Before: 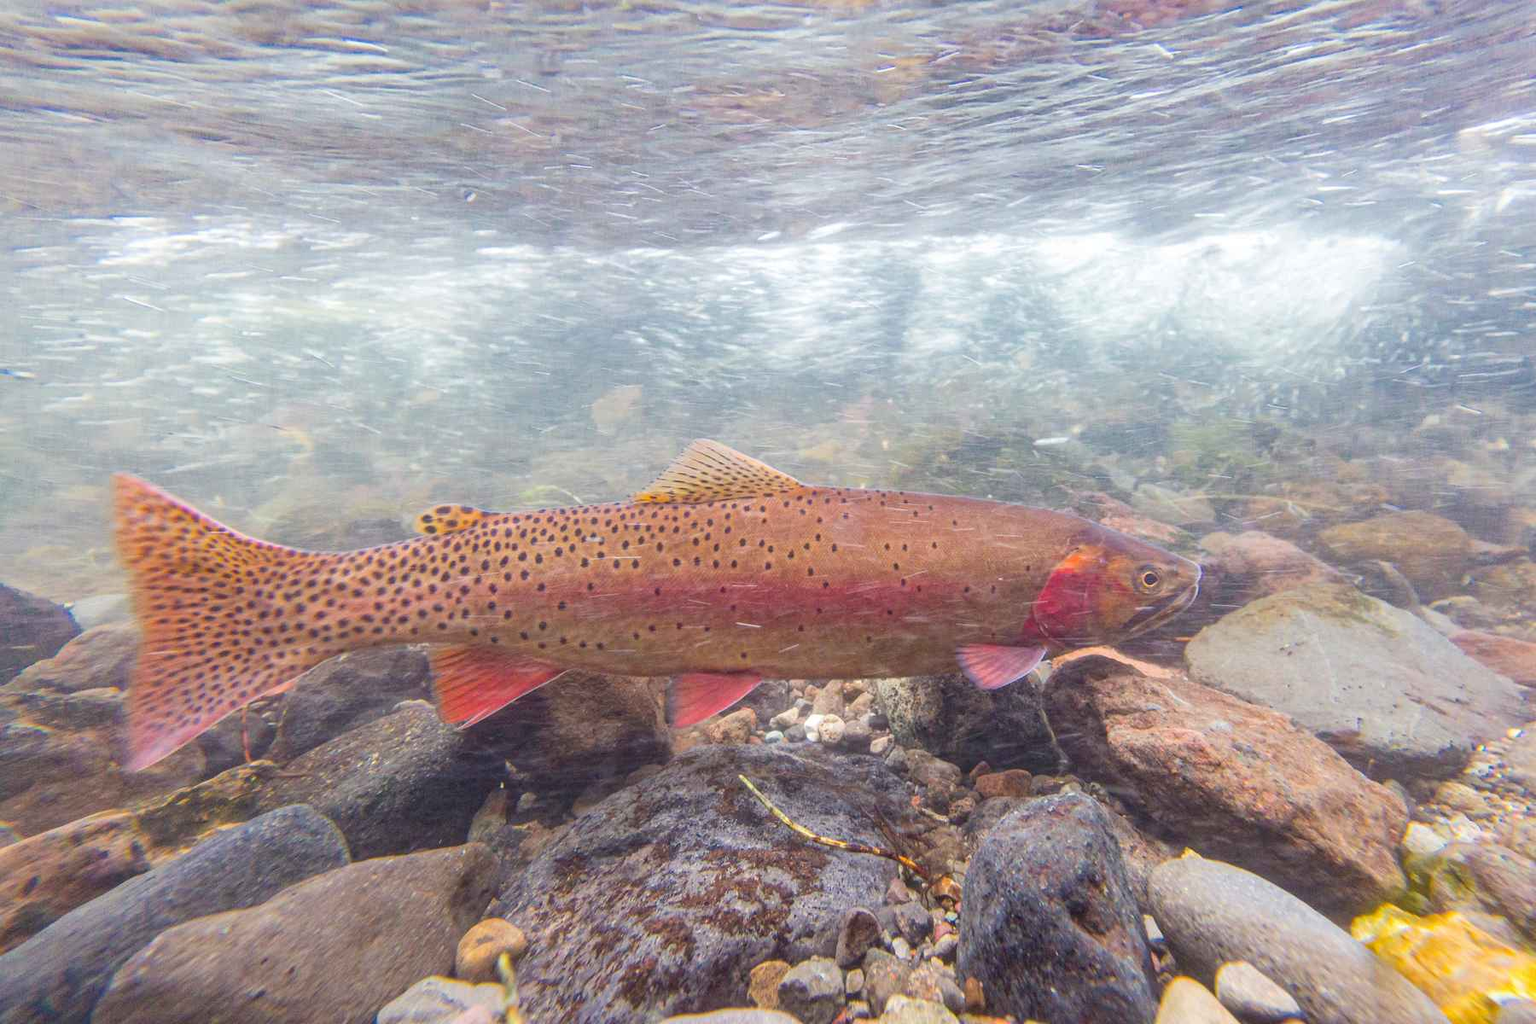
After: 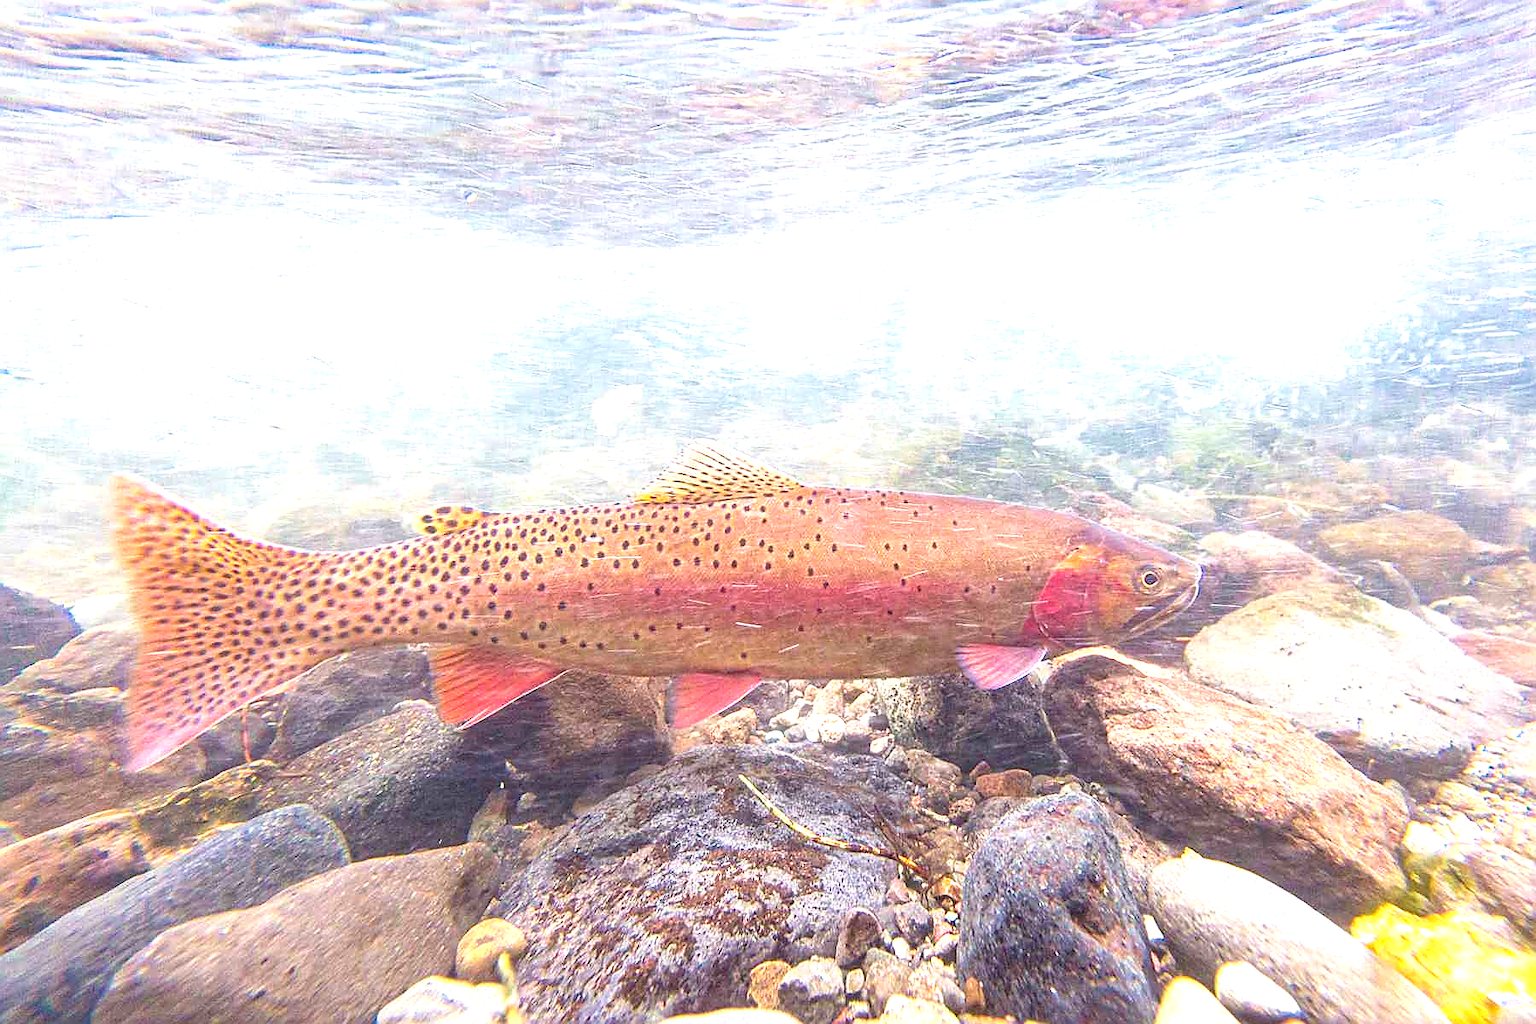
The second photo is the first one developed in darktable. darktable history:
white balance: red 1, blue 1
velvia: strength 15%
exposure: black level correction 0, exposure 1.1 EV, compensate highlight preservation false
sharpen: radius 1.4, amount 1.25, threshold 0.7
